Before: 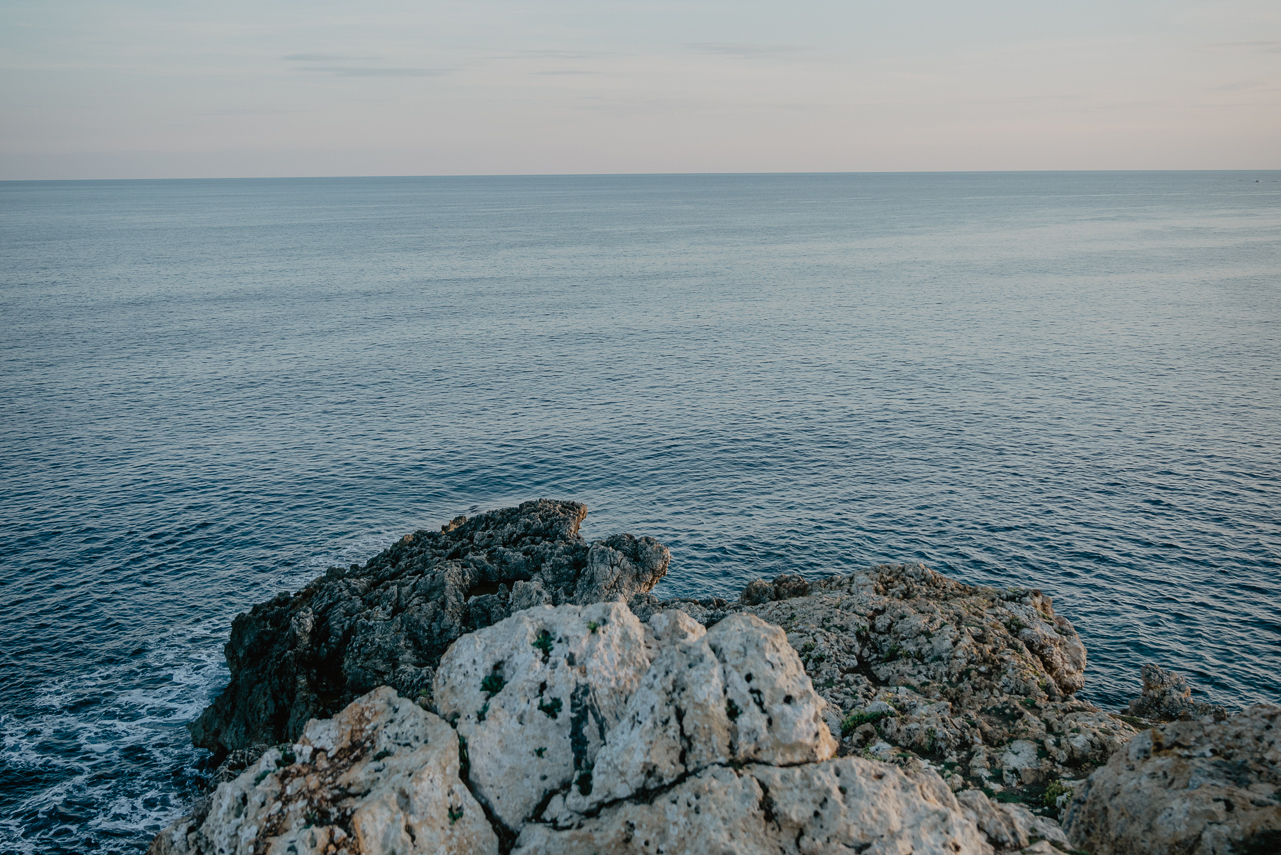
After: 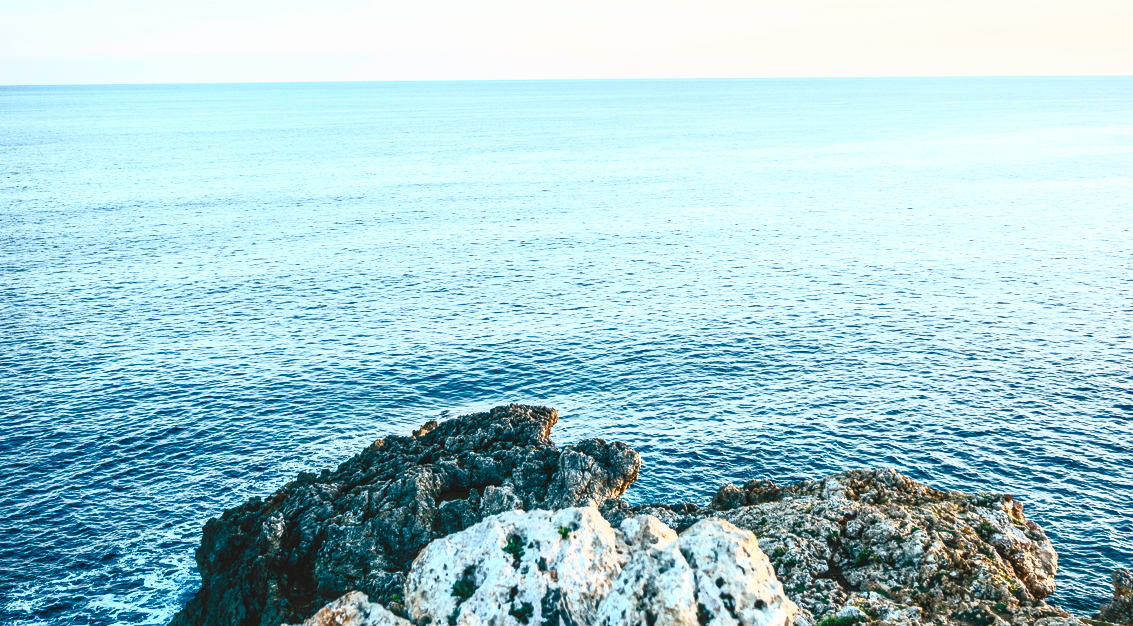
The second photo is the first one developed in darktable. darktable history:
contrast brightness saturation: contrast 0.992, brightness 0.99, saturation 0.983
crop and rotate: left 2.314%, top 11.179%, right 9.22%, bottom 15.558%
local contrast: detail 130%
